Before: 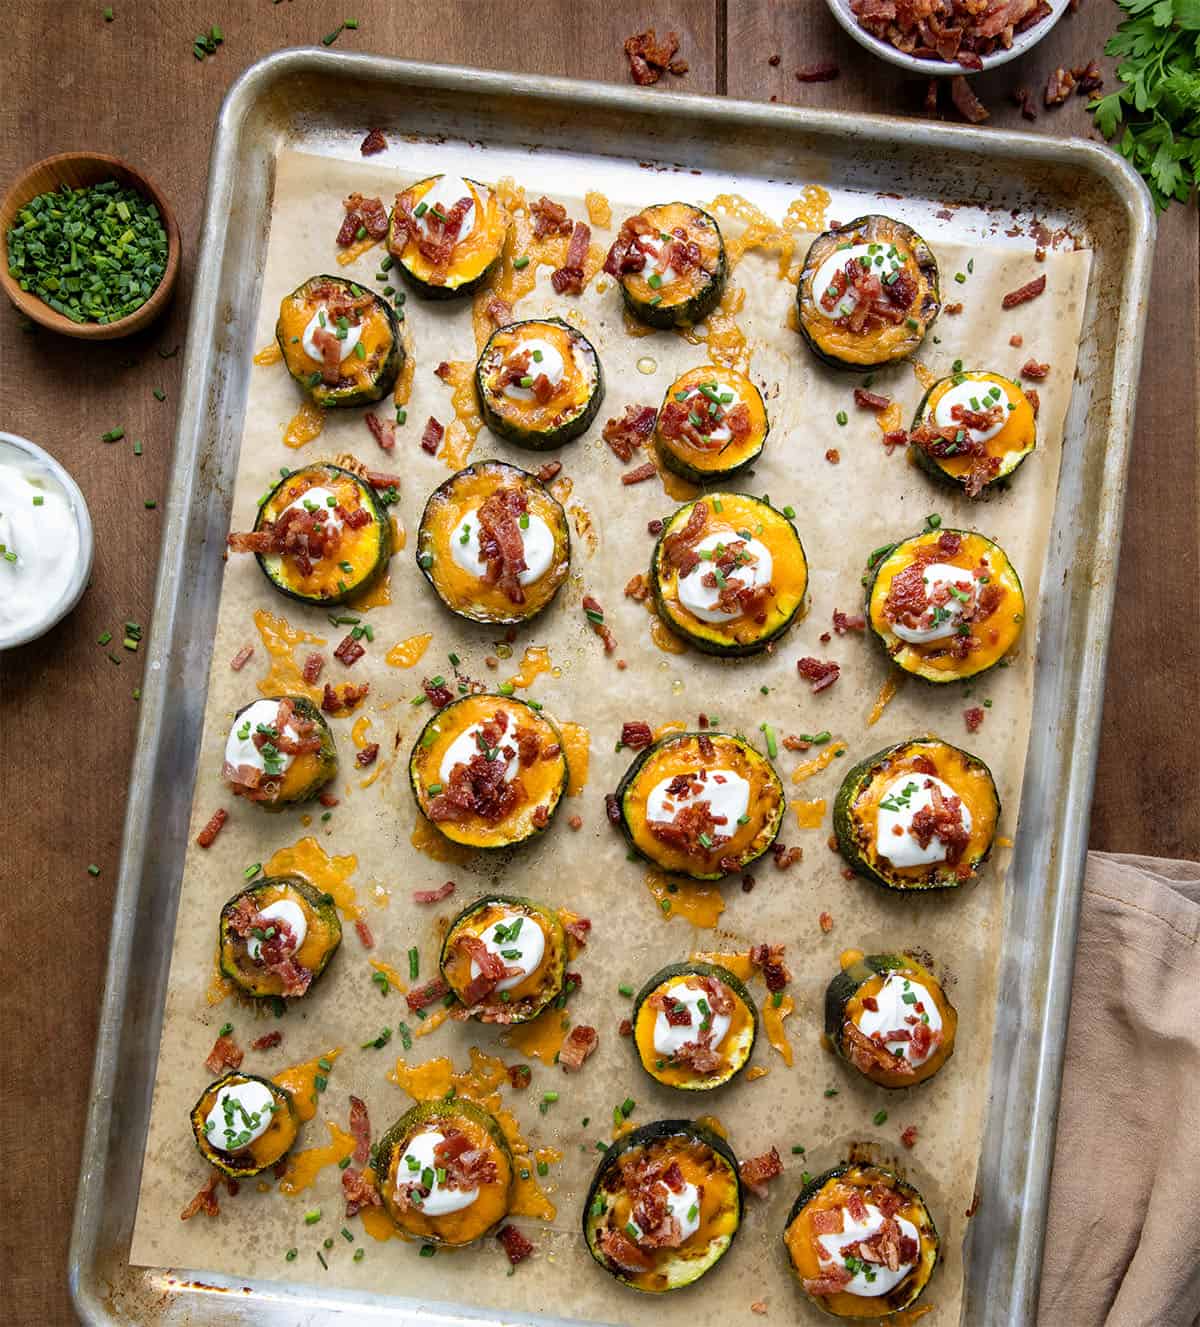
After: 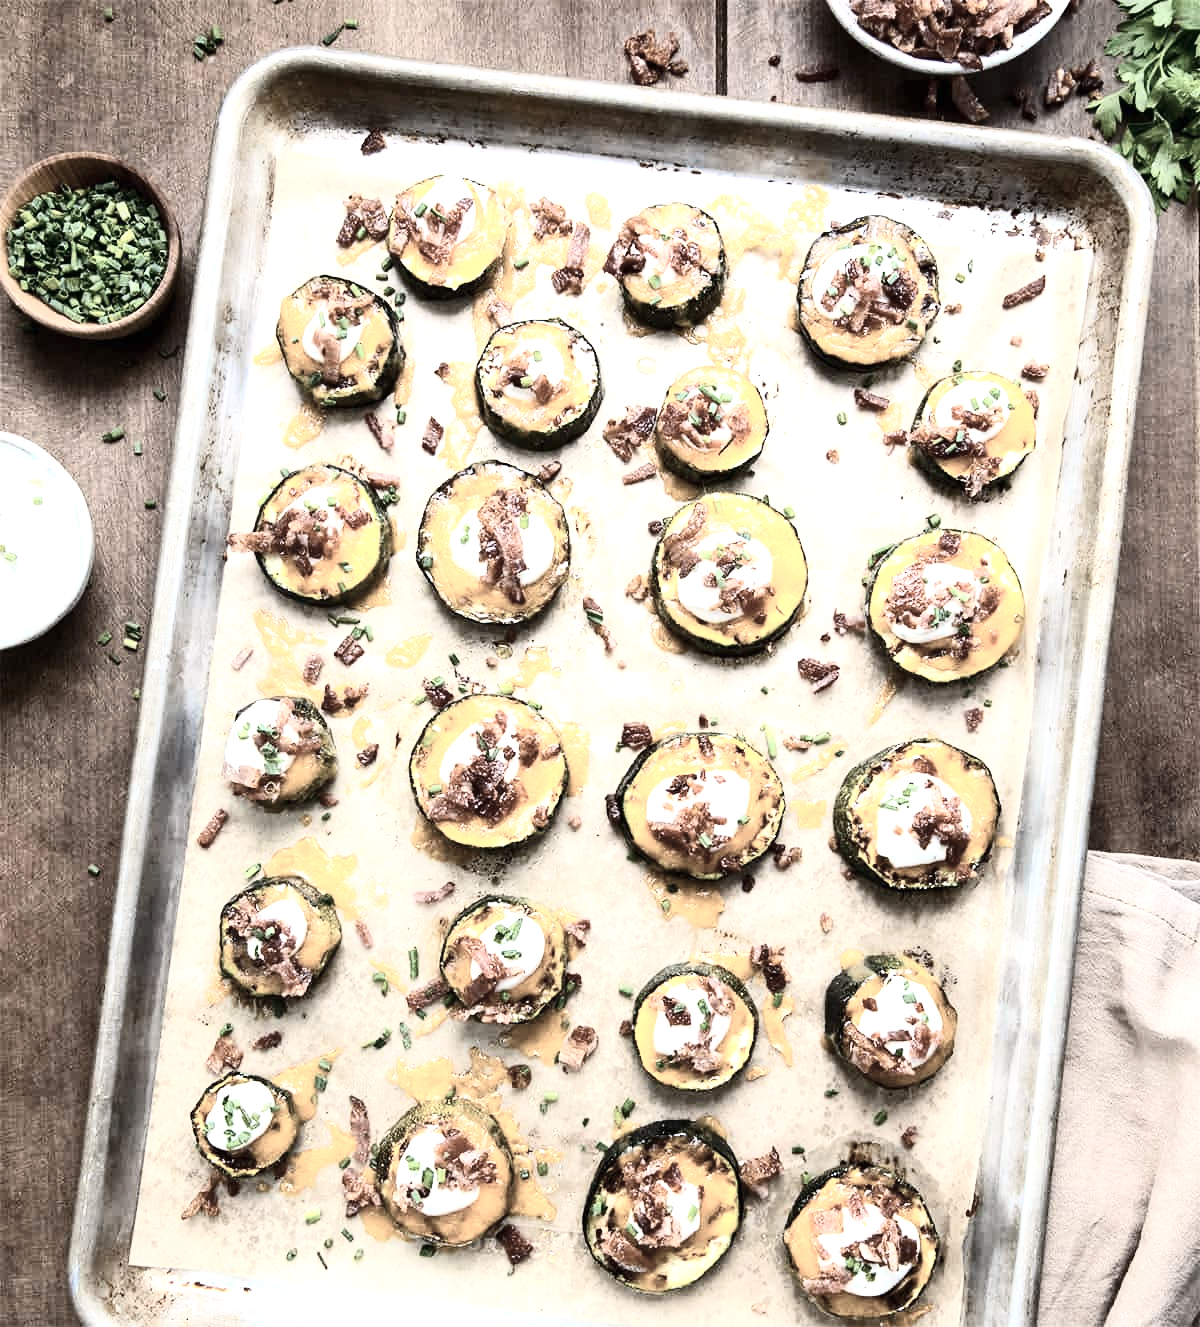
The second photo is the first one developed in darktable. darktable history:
exposure: exposure 1 EV, compensate highlight preservation false
contrast brightness saturation: contrast 0.39, brightness 0.1
color zones: curves: ch1 [(0.238, 0.163) (0.476, 0.2) (0.733, 0.322) (0.848, 0.134)]
